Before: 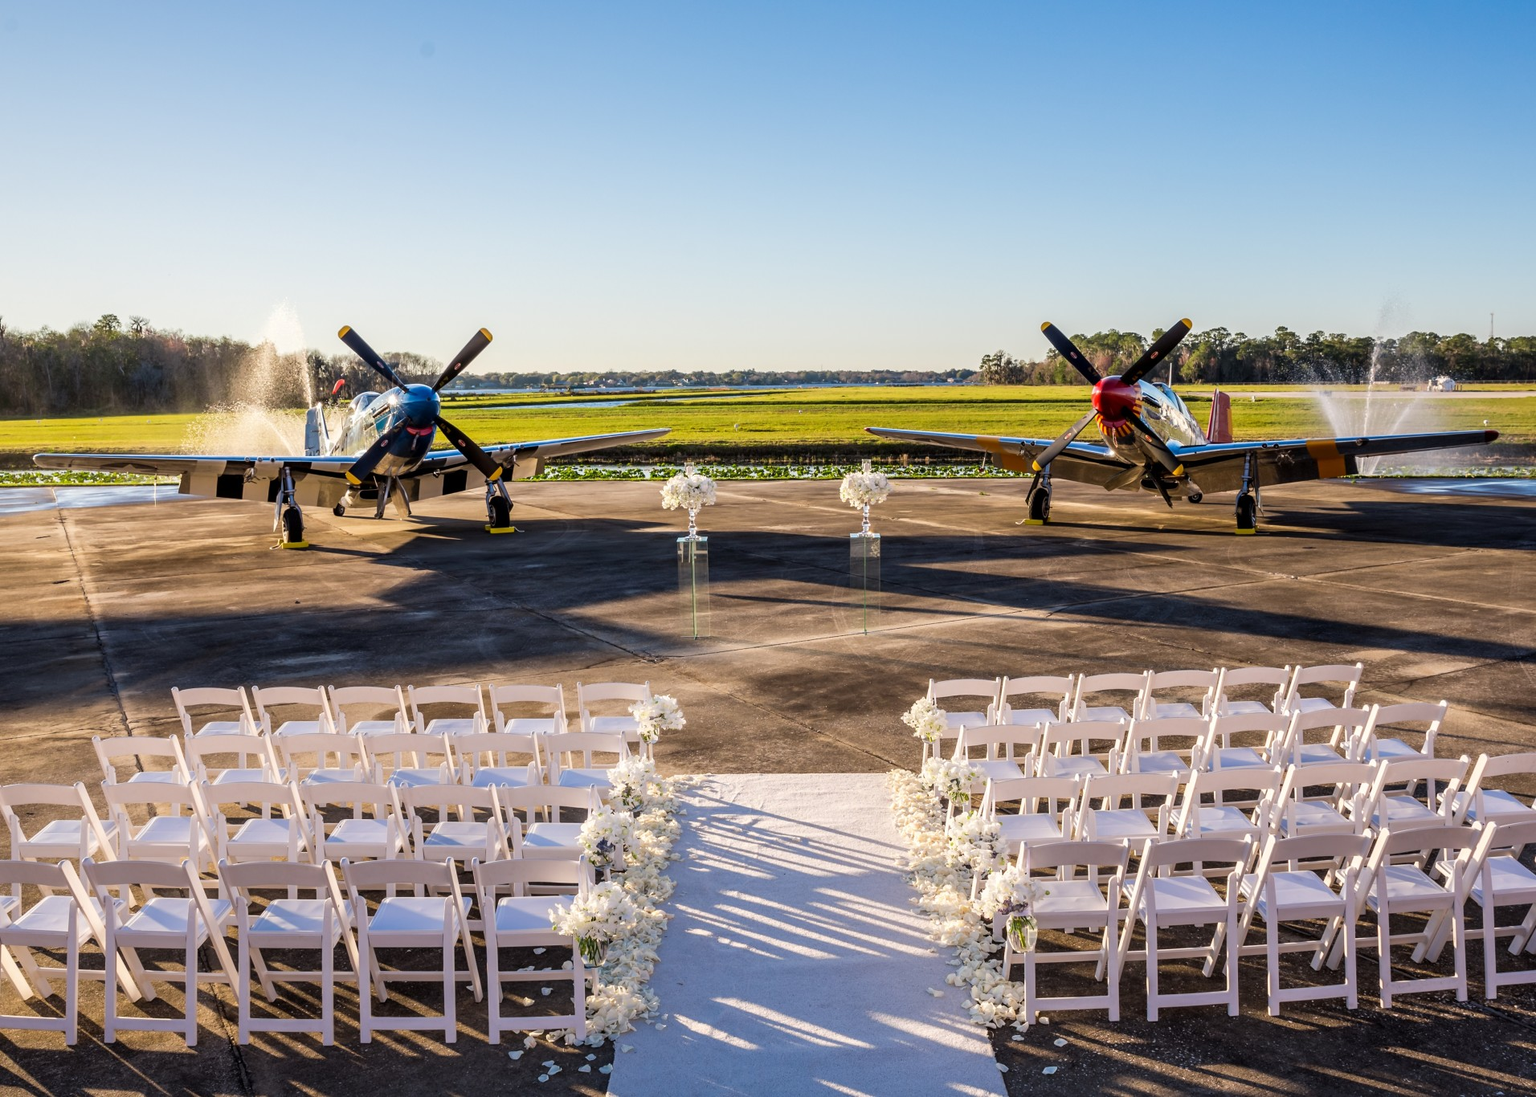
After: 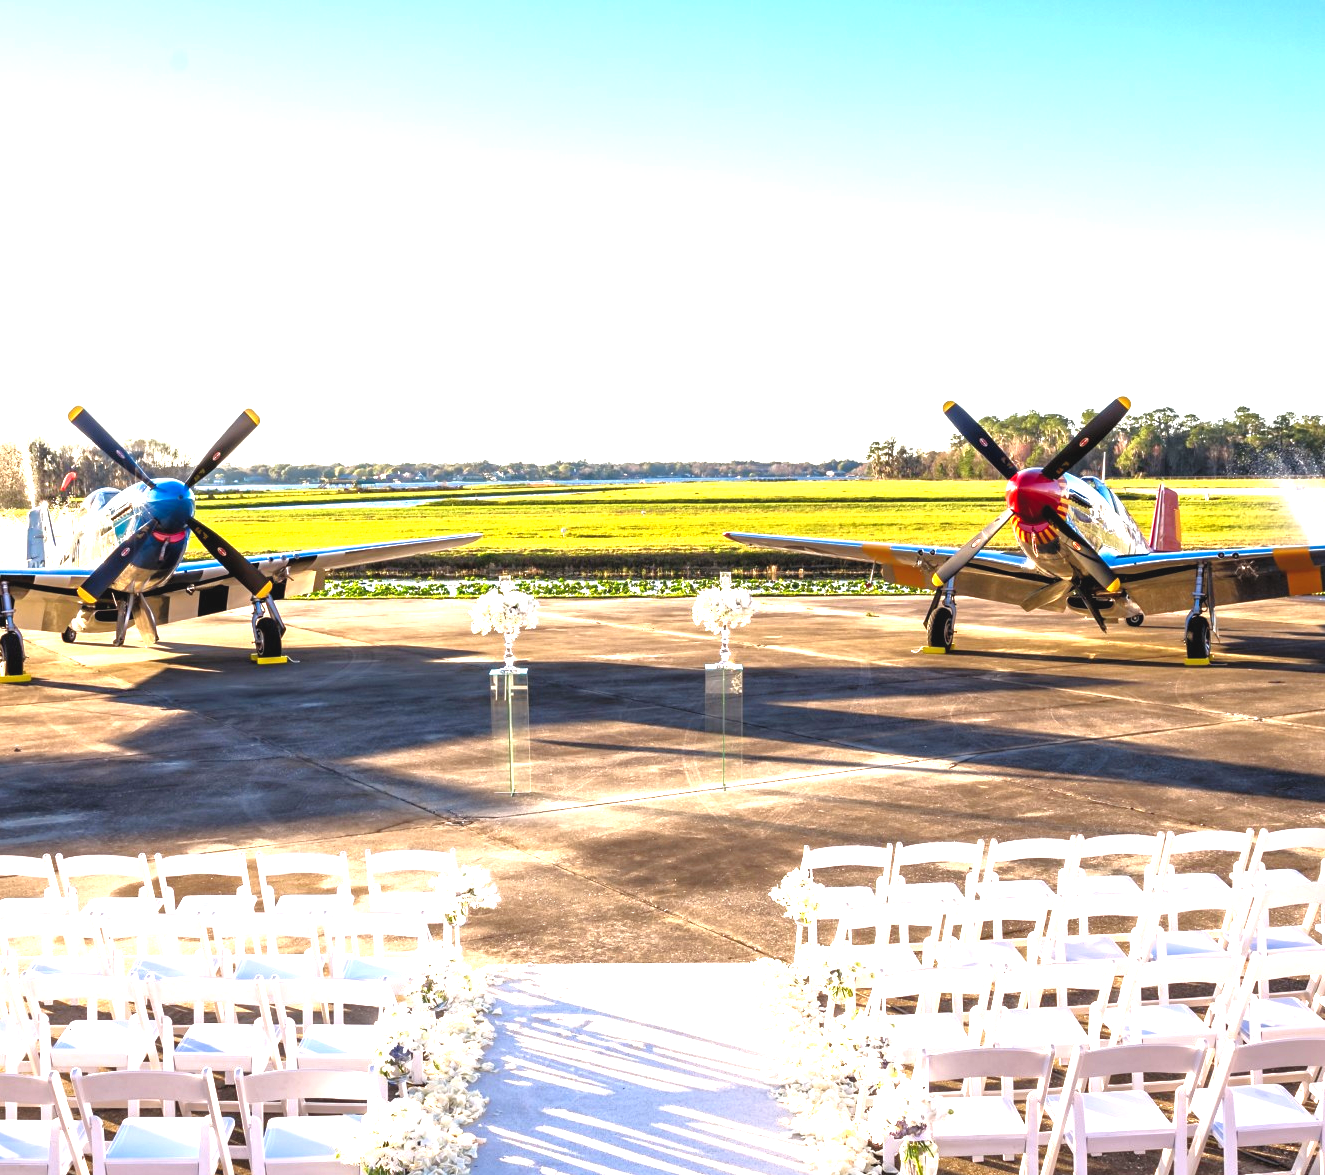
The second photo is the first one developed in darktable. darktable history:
rgb curve: curves: ch0 [(0, 0) (0.415, 0.237) (1, 1)]
exposure: black level correction -0.005, exposure 1.002 EV, compensate highlight preservation false
levels: levels [0.036, 0.364, 0.827]
crop: left 18.479%, right 12.2%, bottom 13.971%
